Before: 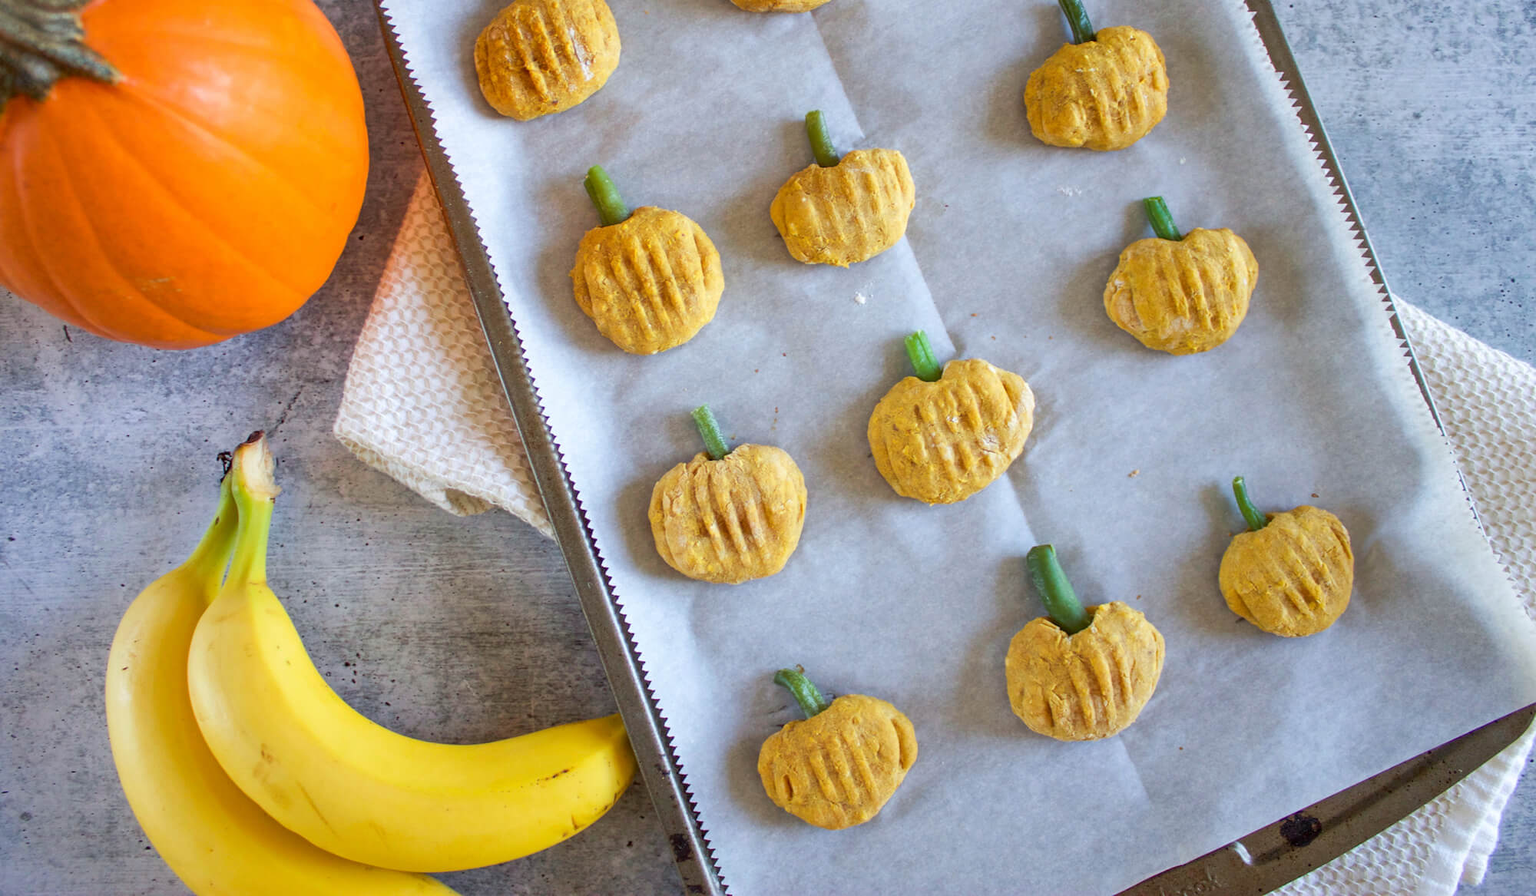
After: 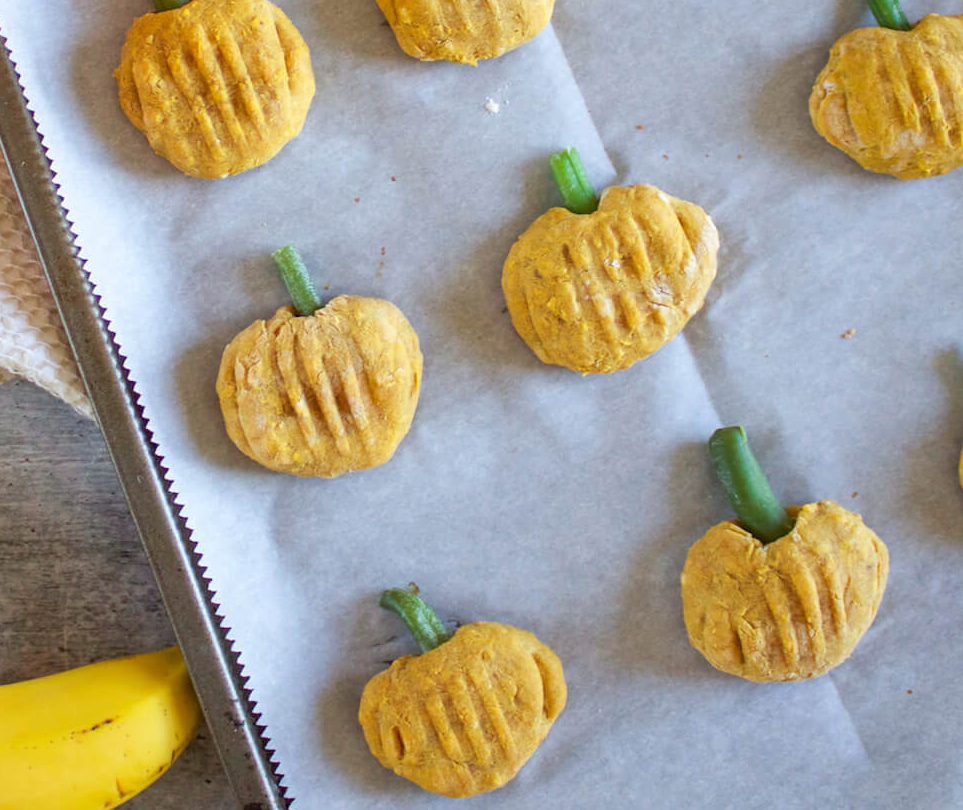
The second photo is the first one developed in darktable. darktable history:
crop: left 31.406%, top 24.297%, right 20.427%, bottom 6.269%
